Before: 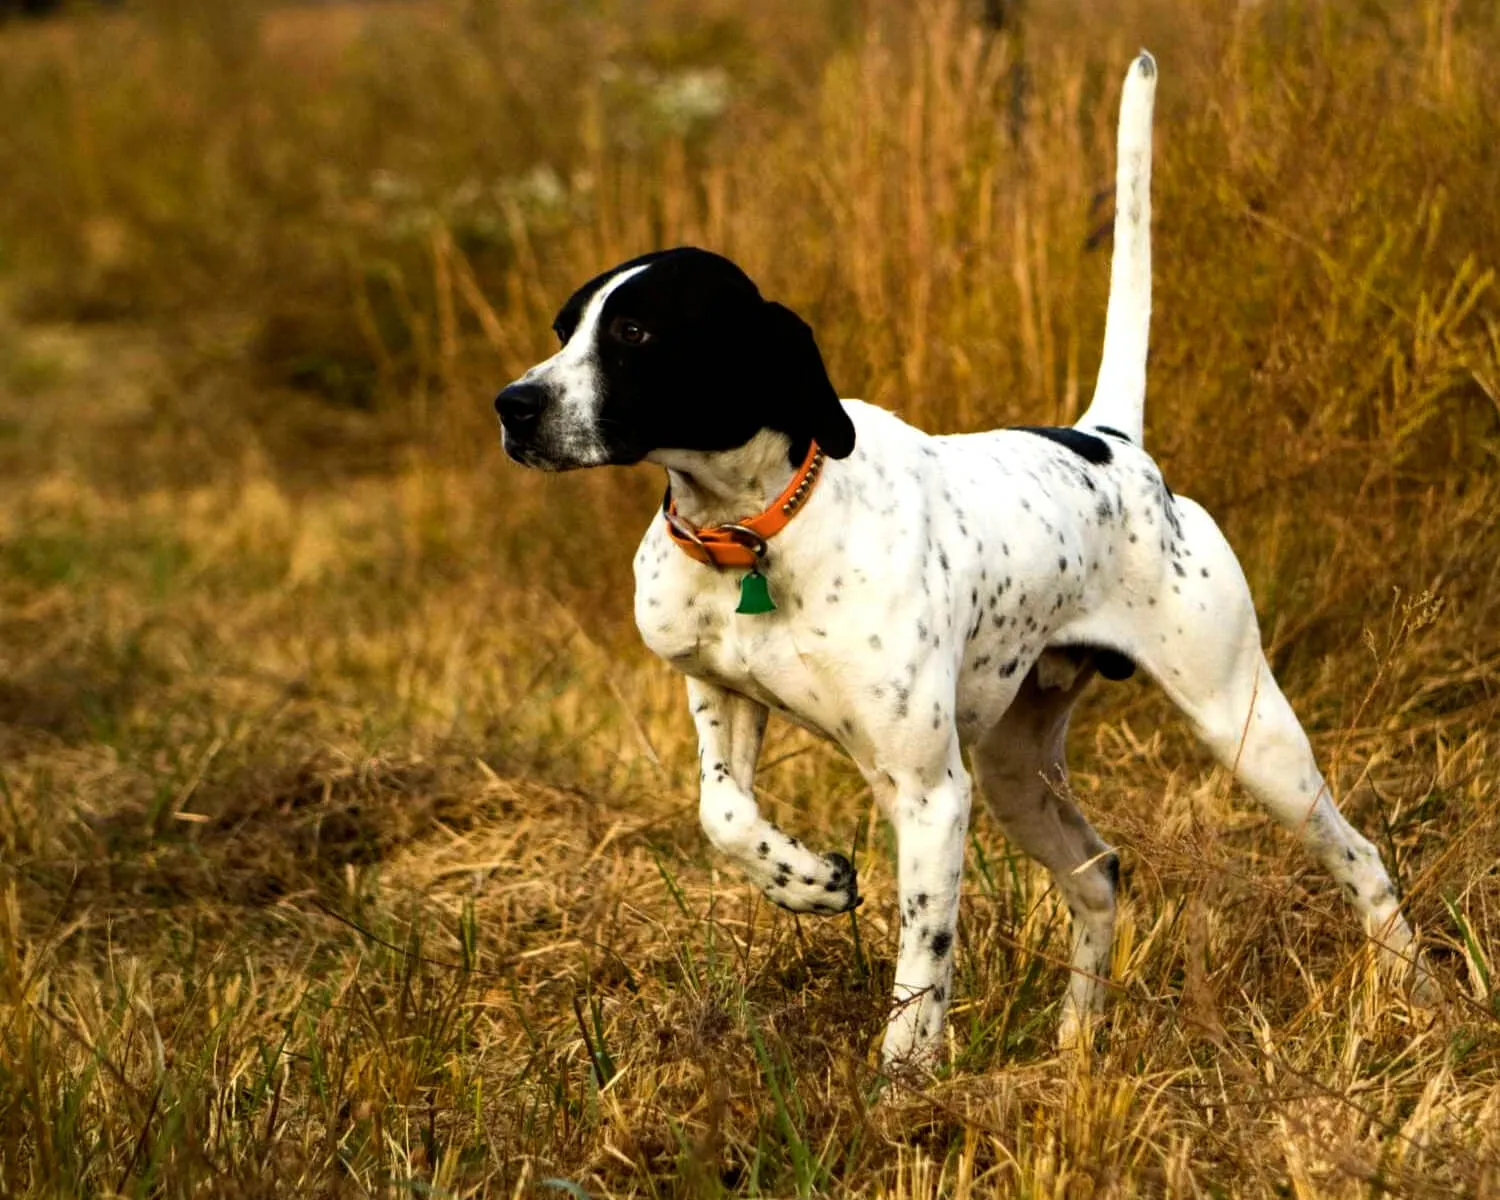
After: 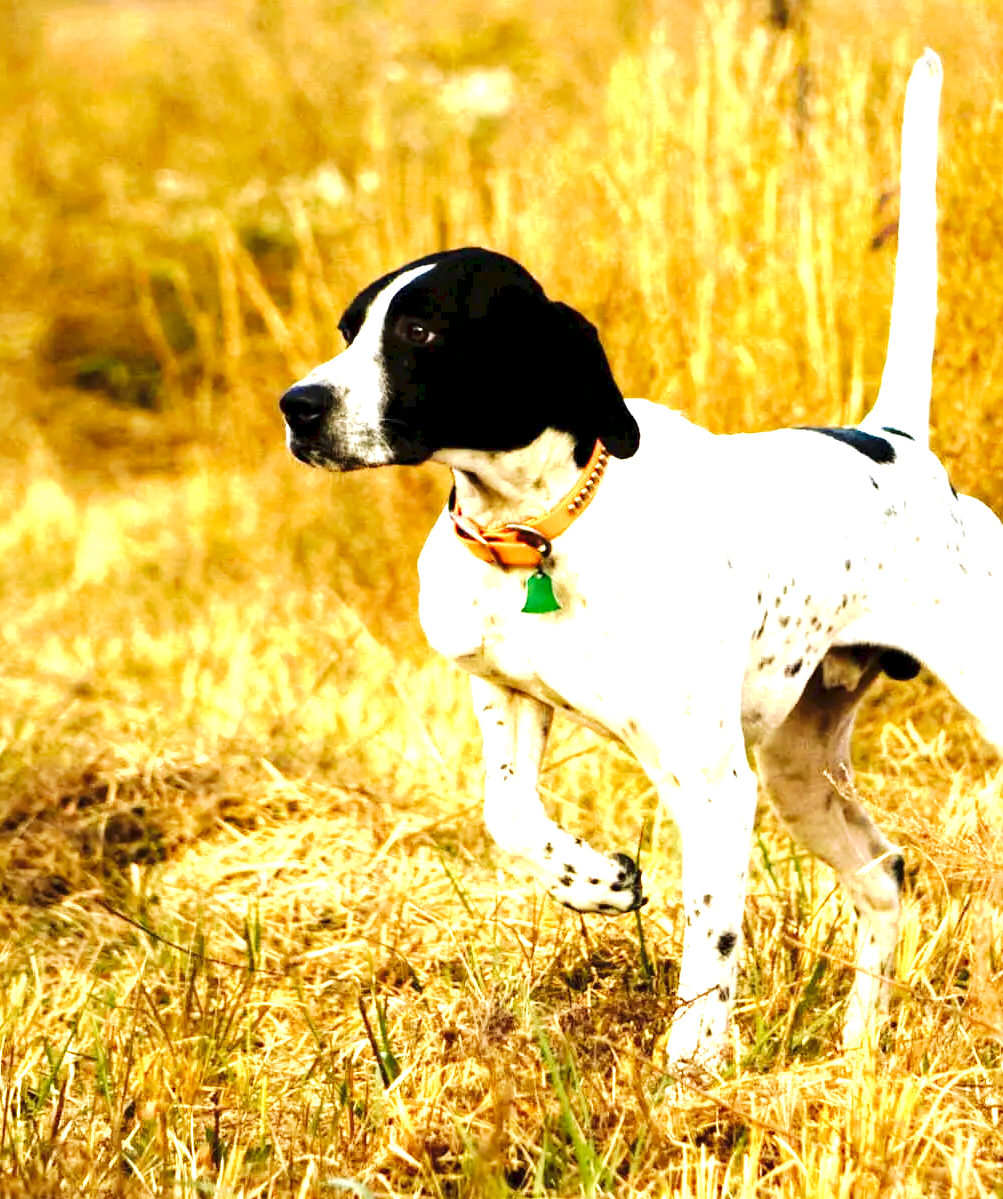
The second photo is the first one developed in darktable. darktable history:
crop and rotate: left 14.423%, right 18.697%
exposure: black level correction 0.001, exposure 1.735 EV, compensate exposure bias true, compensate highlight preservation false
velvia: on, module defaults
tone equalizer: -8 EV -0.442 EV, -7 EV -0.426 EV, -6 EV -0.325 EV, -5 EV -0.231 EV, -3 EV 0.19 EV, -2 EV 0.345 EV, -1 EV 0.37 EV, +0 EV 0.389 EV, mask exposure compensation -0.497 EV
tone curve: curves: ch0 [(0, 0) (0.003, 0.049) (0.011, 0.052) (0.025, 0.061) (0.044, 0.08) (0.069, 0.101) (0.1, 0.119) (0.136, 0.139) (0.177, 0.172) (0.224, 0.222) (0.277, 0.292) (0.335, 0.367) (0.399, 0.444) (0.468, 0.538) (0.543, 0.623) (0.623, 0.713) (0.709, 0.784) (0.801, 0.844) (0.898, 0.916) (1, 1)], preserve colors none
